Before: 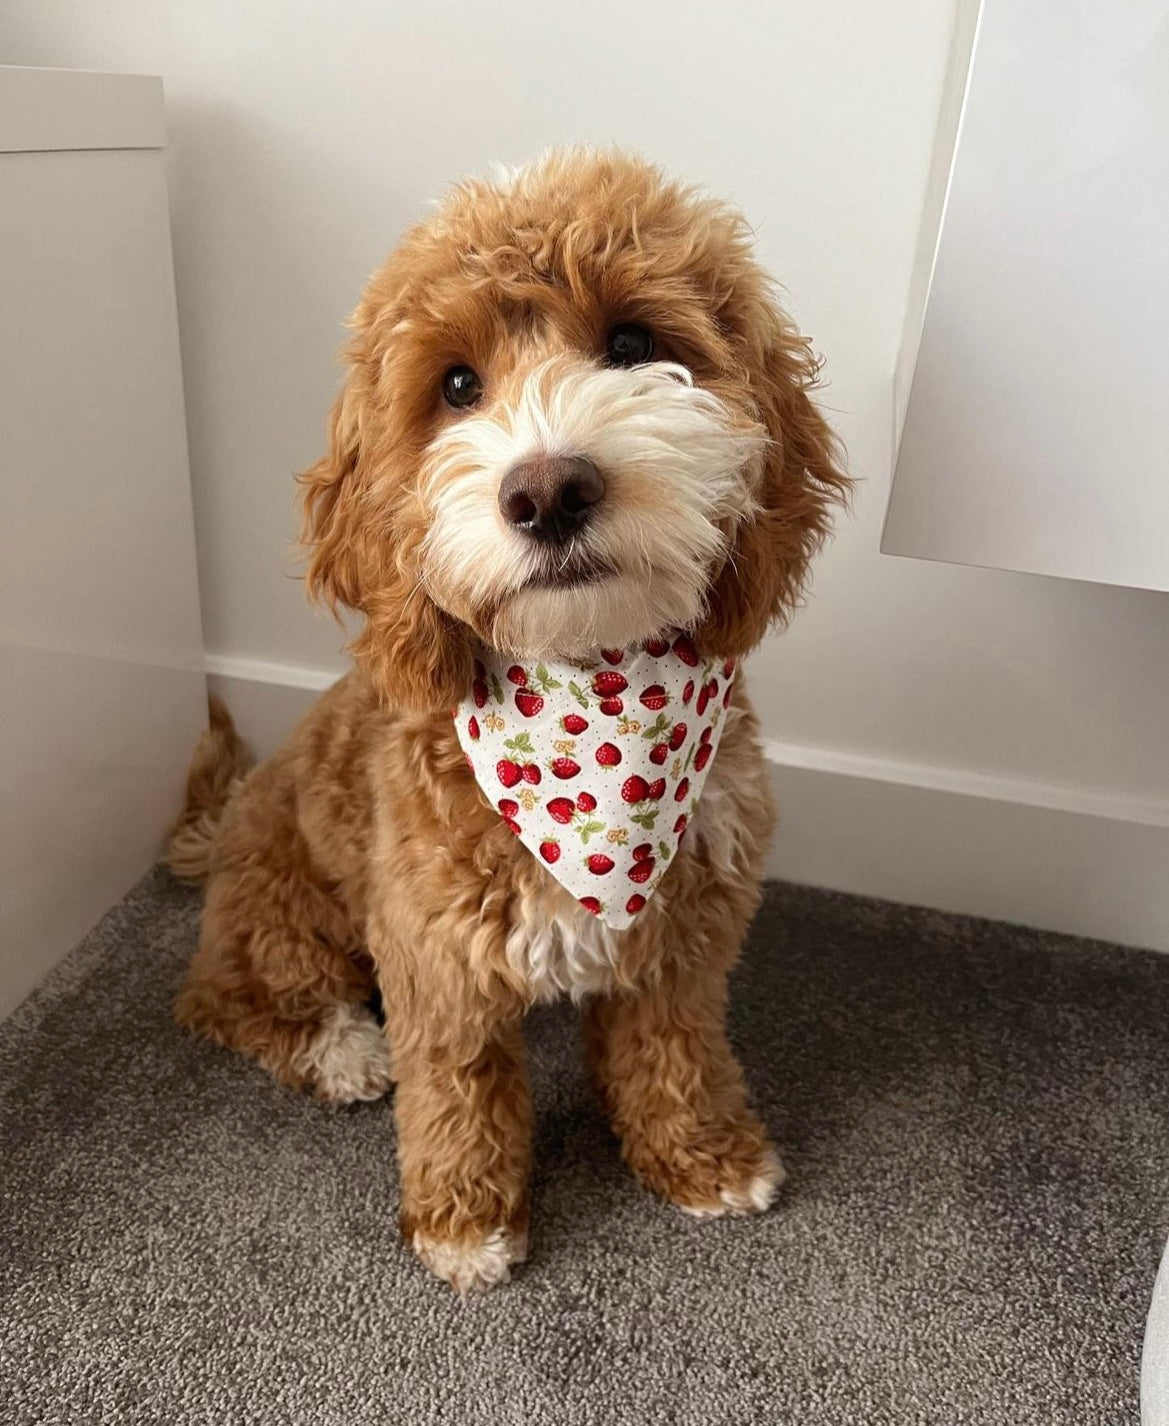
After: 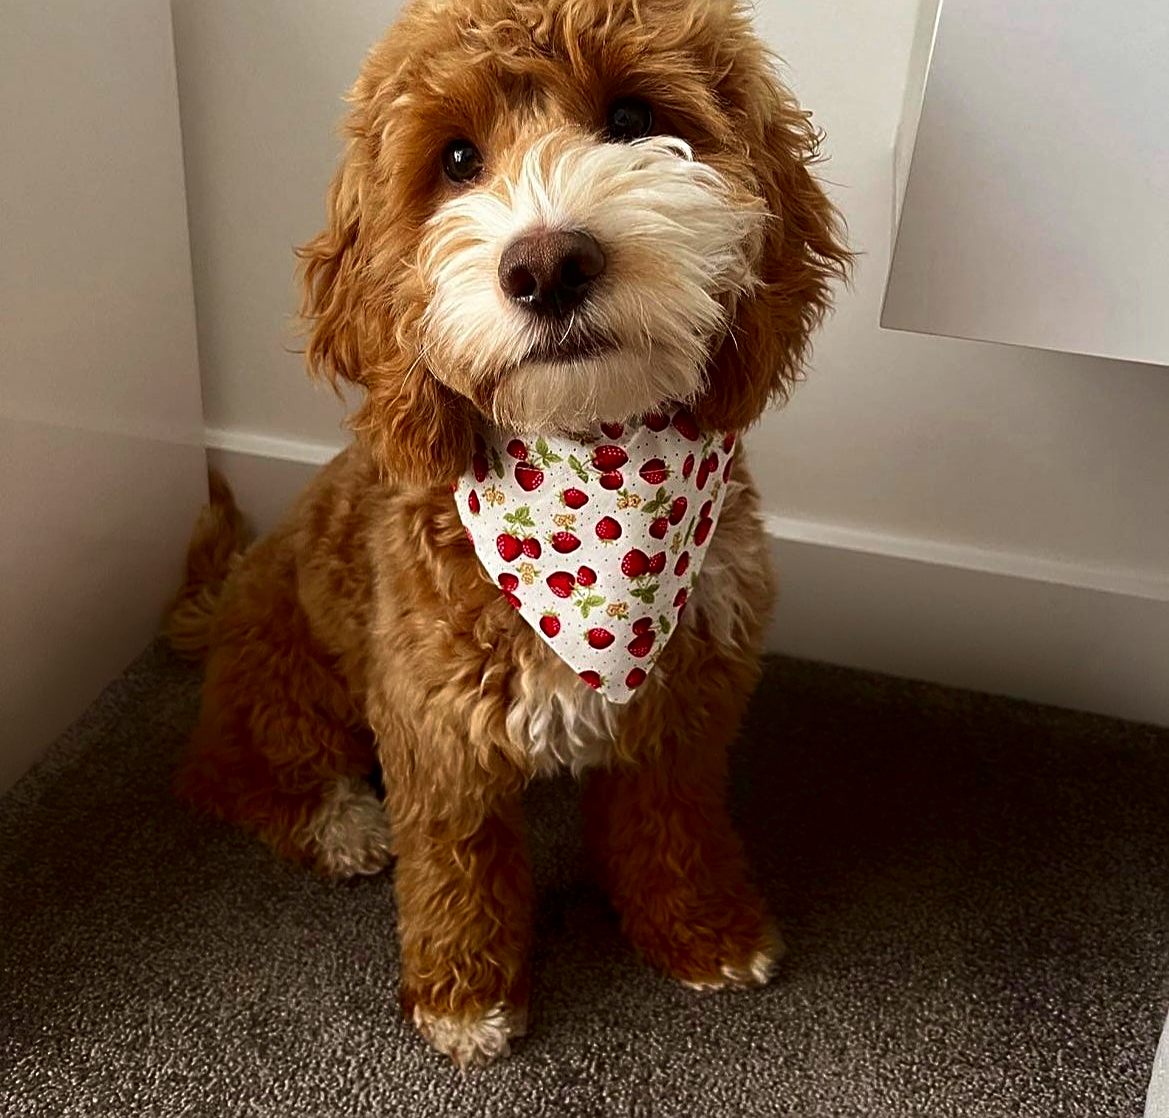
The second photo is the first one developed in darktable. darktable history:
contrast brightness saturation: contrast 0.067, brightness -0.145, saturation 0.112
crop and rotate: top 15.974%, bottom 5.557%
sharpen: on, module defaults
velvia: on, module defaults
shadows and highlights: shadows -87.28, highlights -36.74, soften with gaussian
